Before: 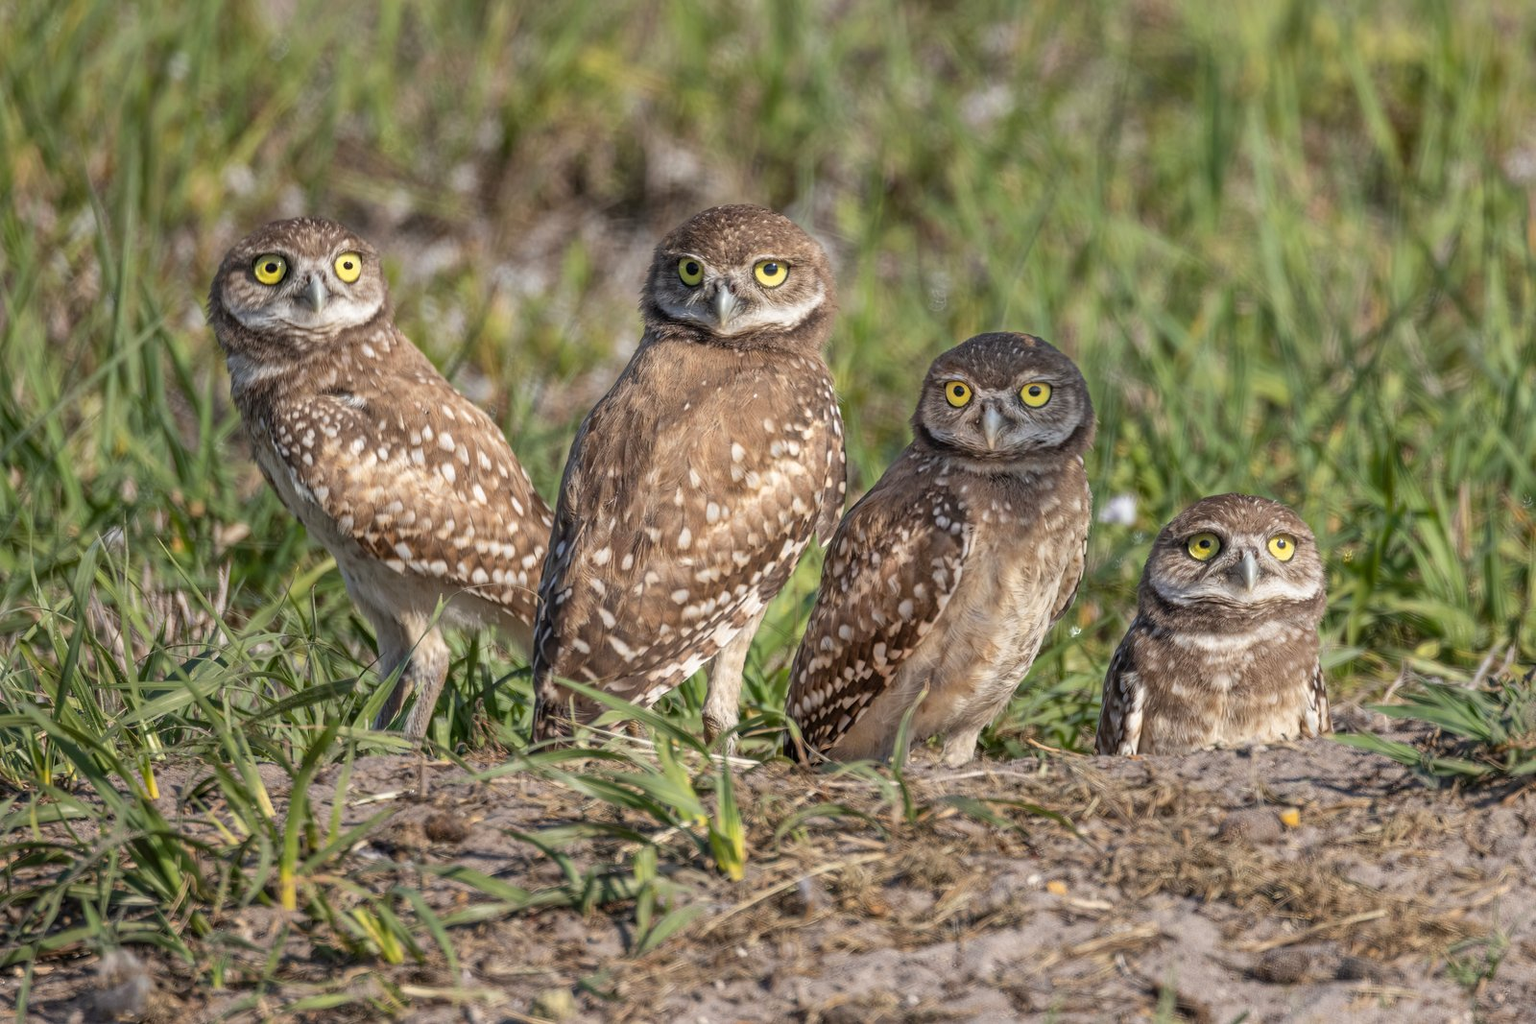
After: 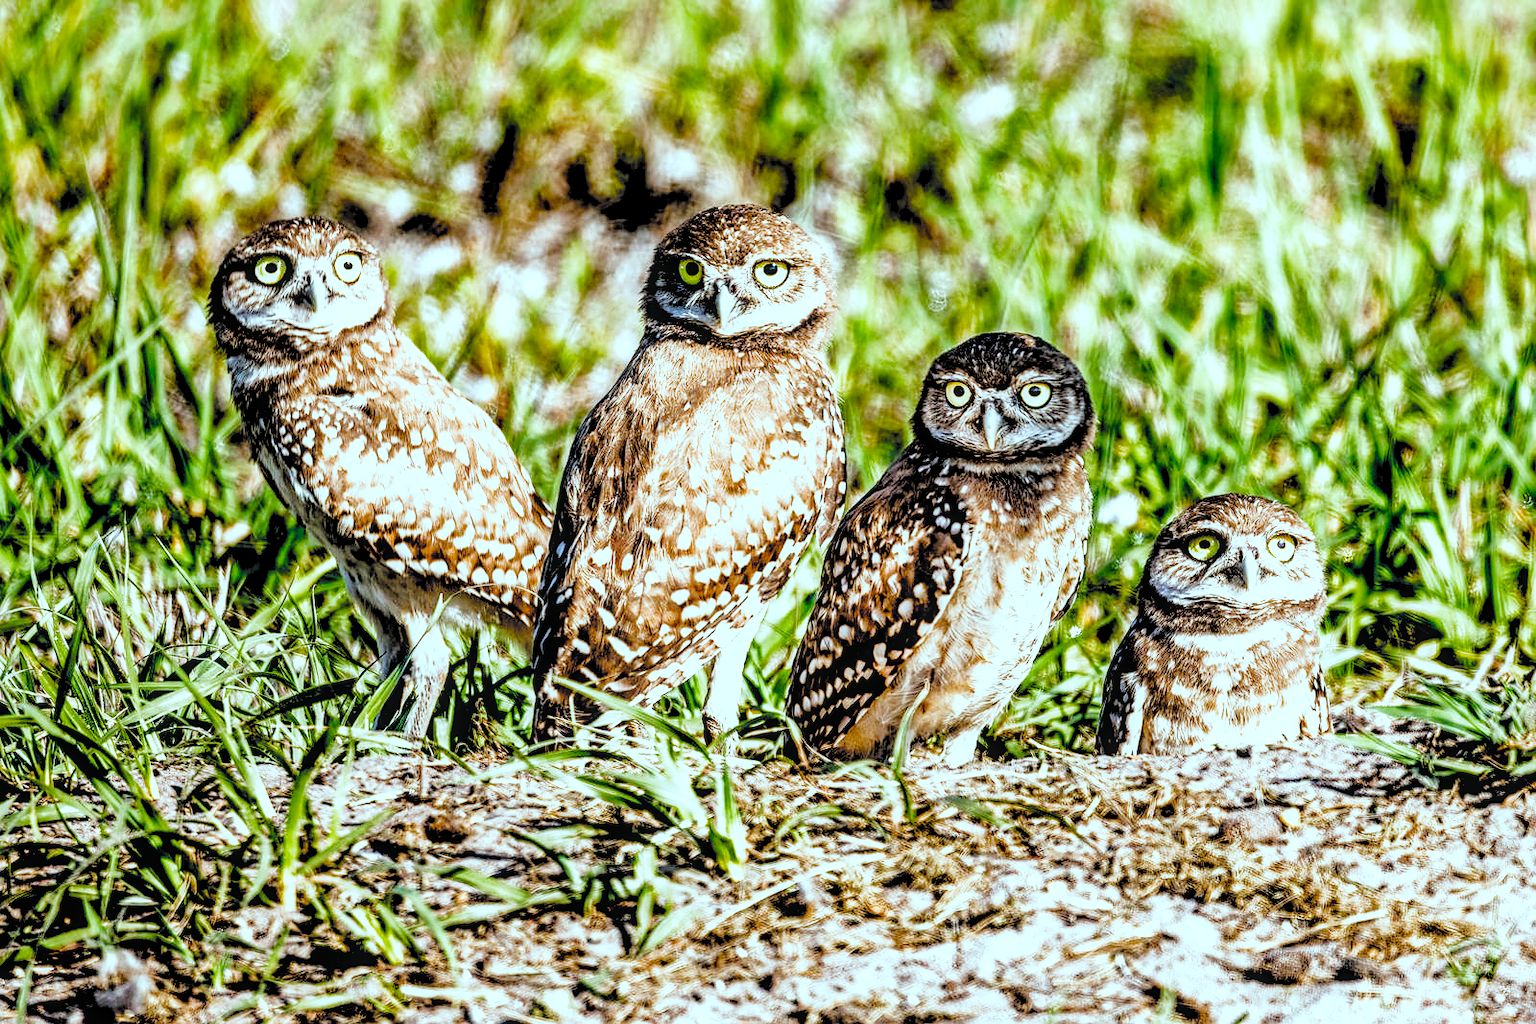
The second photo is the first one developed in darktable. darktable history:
sharpen: radius 1.051
local contrast: detail 130%
shadows and highlights: highlights color adjustment 49.24%
color correction: highlights a* -10.12, highlights b* -10.16
filmic rgb: black relative exposure -1.02 EV, white relative exposure 2.06 EV, hardness 1.53, contrast 2.238, preserve chrominance no, color science v5 (2021), contrast in shadows safe, contrast in highlights safe
exposure: black level correction -0.002, exposure 0.546 EV, compensate exposure bias true, compensate highlight preservation false
tone curve: curves: ch0 [(0, 0) (0.074, 0.04) (0.157, 0.1) (0.472, 0.515) (0.635, 0.731) (0.768, 0.878) (0.899, 0.969) (1, 1)]; ch1 [(0, 0) (0.08, 0.08) (0.3, 0.3) (0.5, 0.5) (0.539, 0.558) (0.586, 0.658) (0.69, 0.787) (0.92, 0.92) (1, 1)]; ch2 [(0, 0) (0.08, 0.08) (0.3, 0.3) (0.5, 0.5) (0.543, 0.597) (0.597, 0.679) (0.92, 0.92) (1, 1)], color space Lab, linked channels, preserve colors none
